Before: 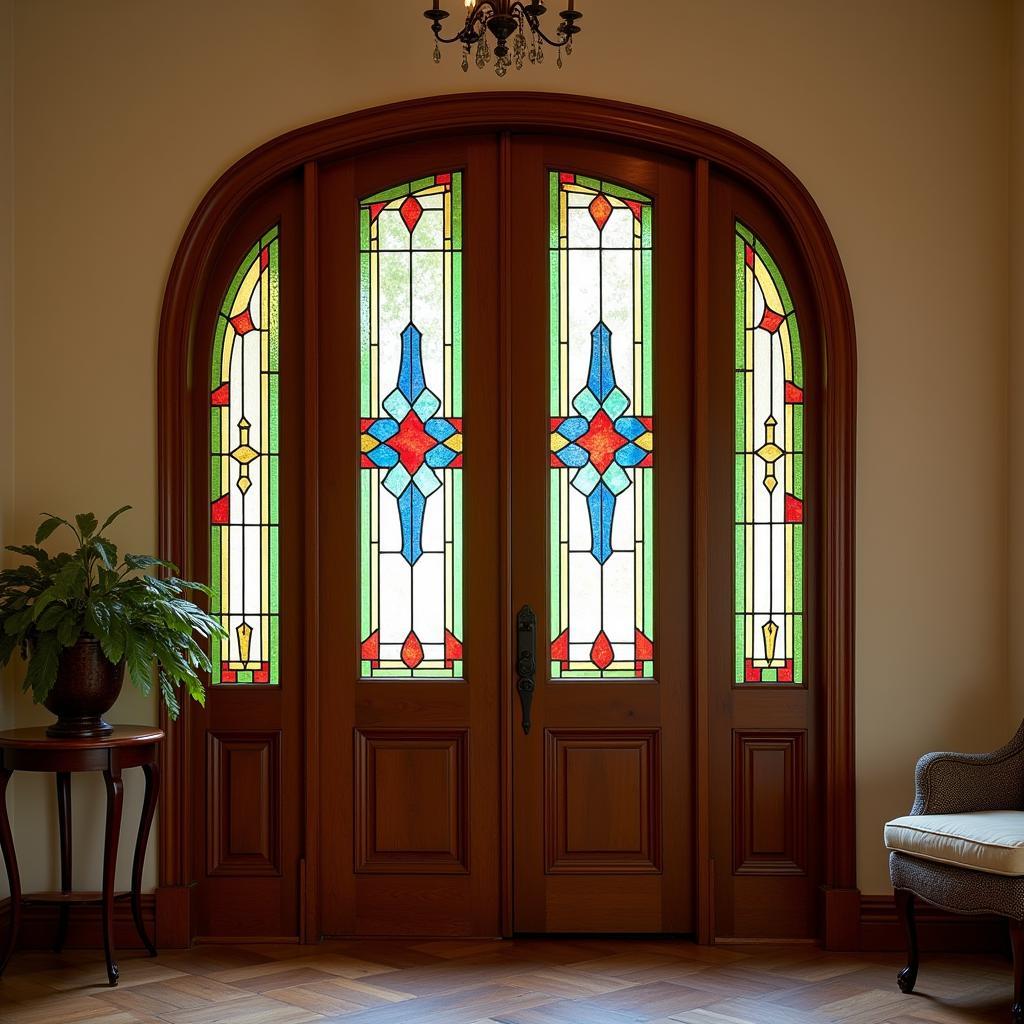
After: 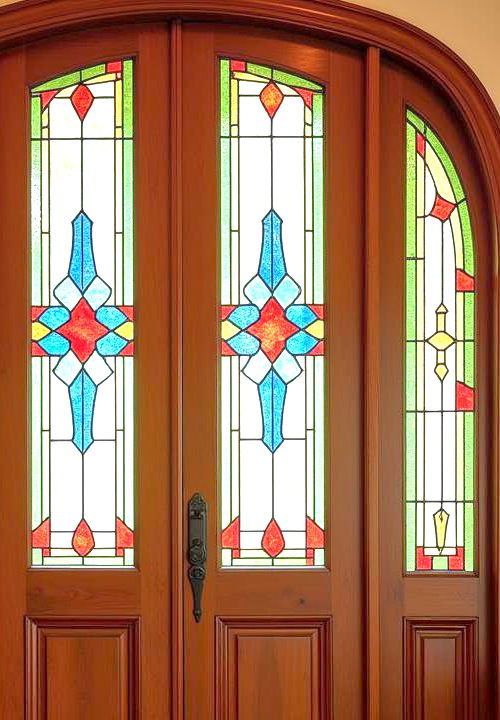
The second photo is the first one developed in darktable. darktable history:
tone equalizer: -8 EV 1.03 EV, -7 EV 1 EV, -6 EV 1 EV, -5 EV 1.01 EV, -4 EV 1.03 EV, -3 EV 0.77 EV, -2 EV 0.529 EV, -1 EV 0.228 EV, mask exposure compensation -0.513 EV
exposure: black level correction 0, exposure 1.104 EV, compensate highlight preservation false
crop: left 32.224%, top 10.975%, right 18.707%, bottom 17.499%
local contrast: on, module defaults
